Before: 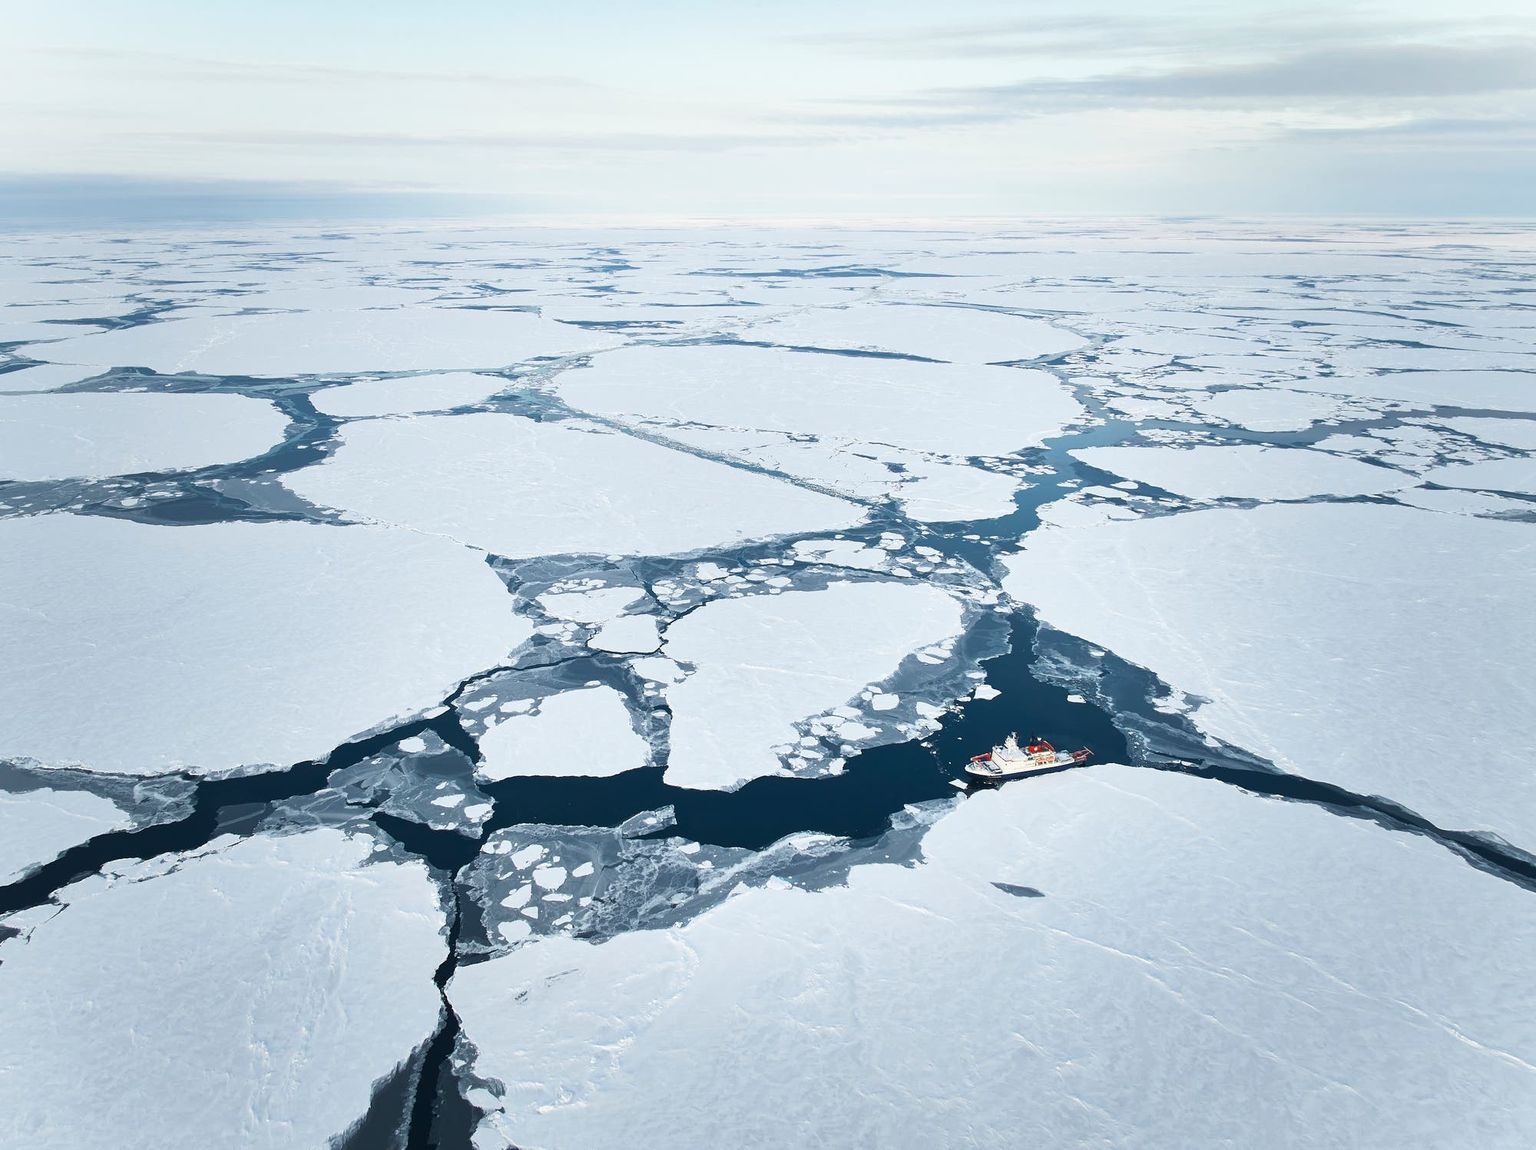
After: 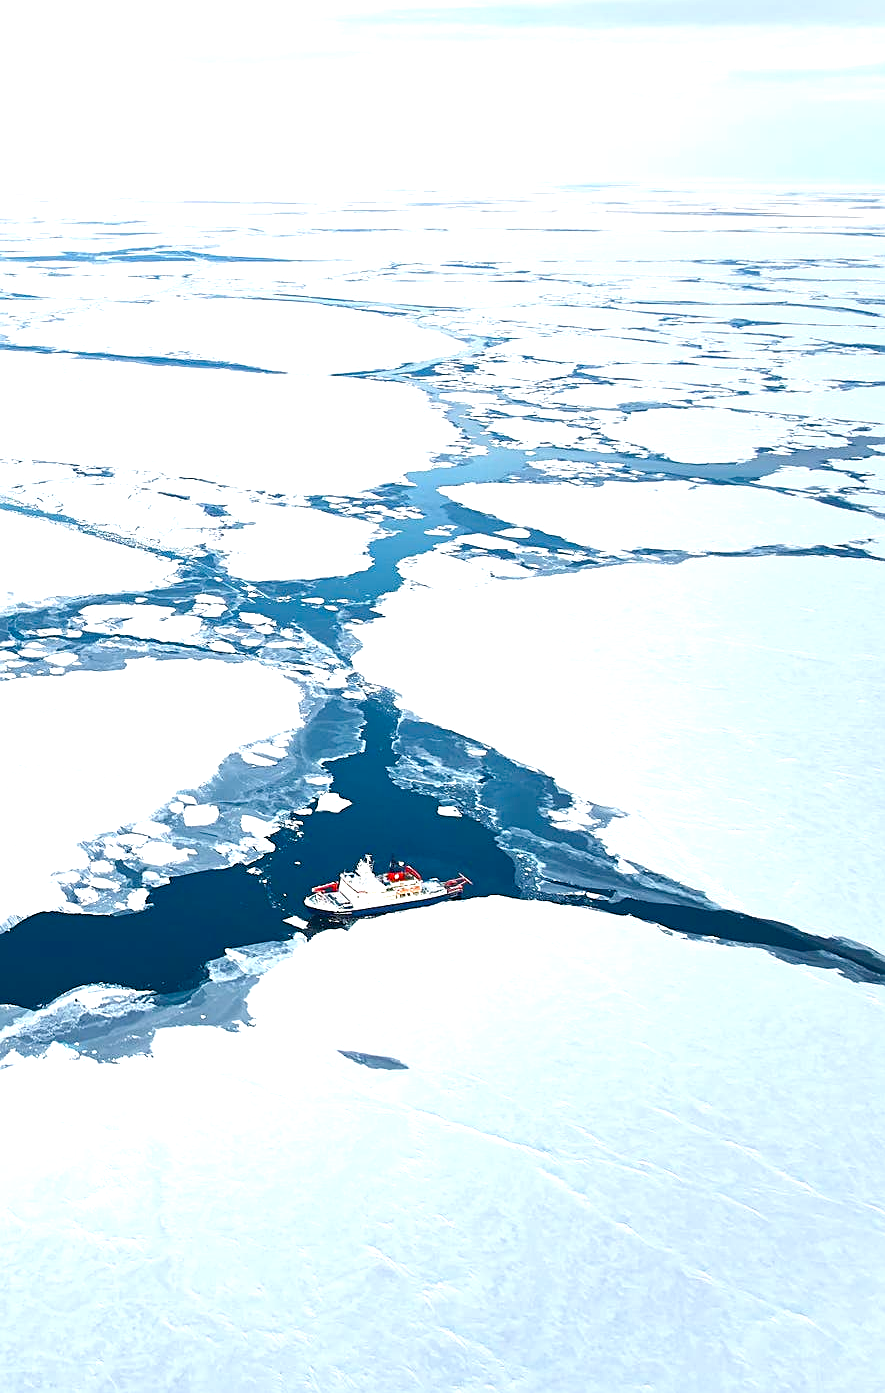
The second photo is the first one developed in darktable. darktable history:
crop: left 47.628%, top 6.643%, right 7.874%
exposure: black level correction 0, exposure 0.7 EV, compensate exposure bias true, compensate highlight preservation false
color balance rgb: perceptual saturation grading › global saturation 20%, perceptual saturation grading › highlights 2.68%, perceptual saturation grading › shadows 50%
sharpen: on, module defaults
